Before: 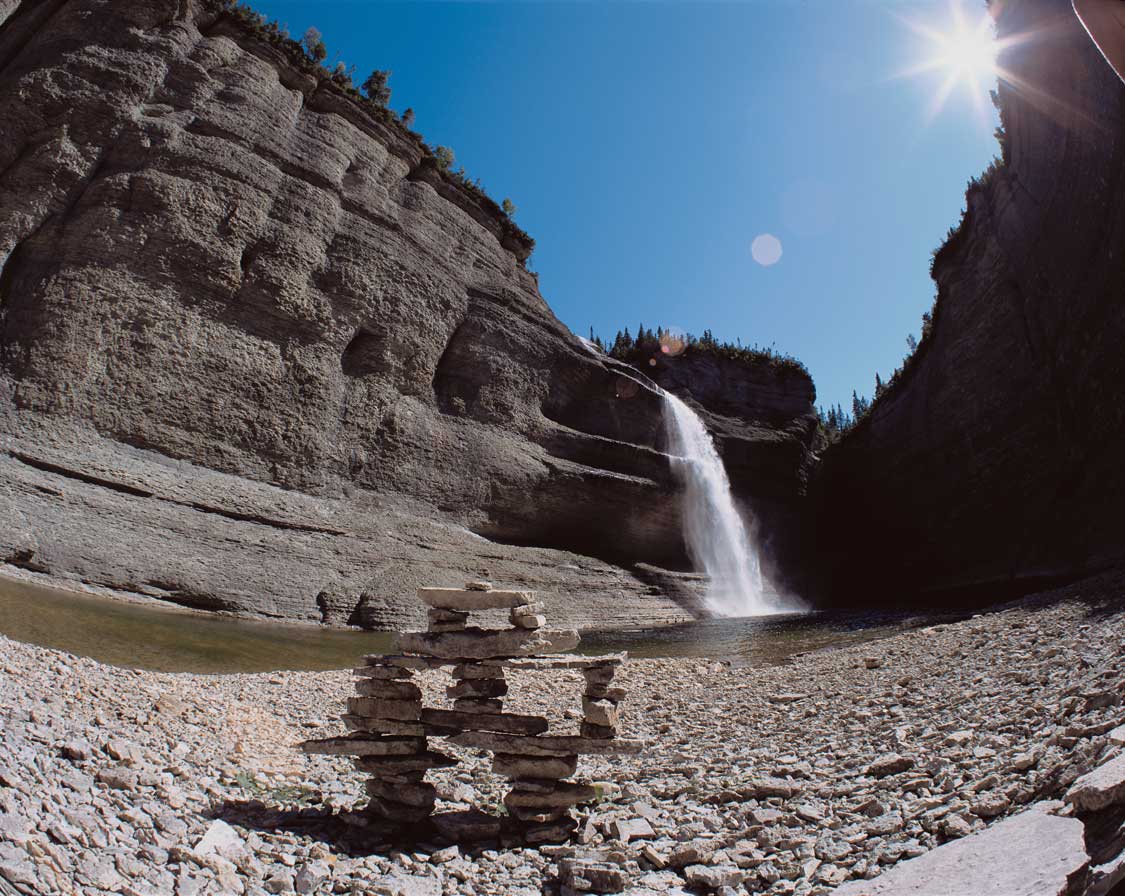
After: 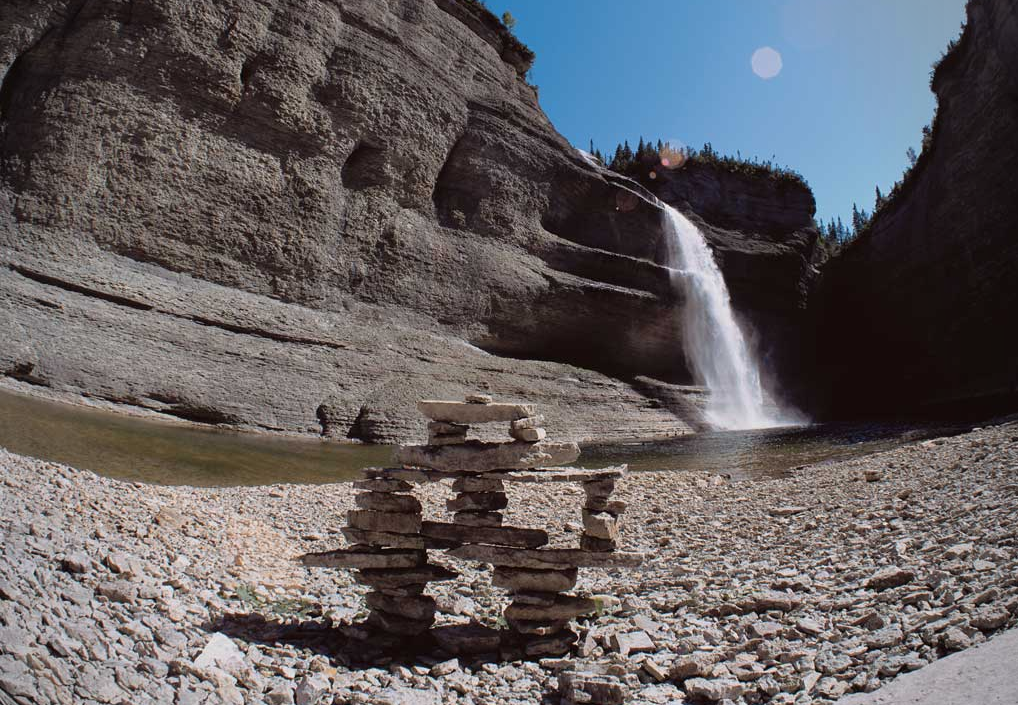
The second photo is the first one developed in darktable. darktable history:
crop: top 20.916%, right 9.437%, bottom 0.316%
vignetting: fall-off radius 60.92%
